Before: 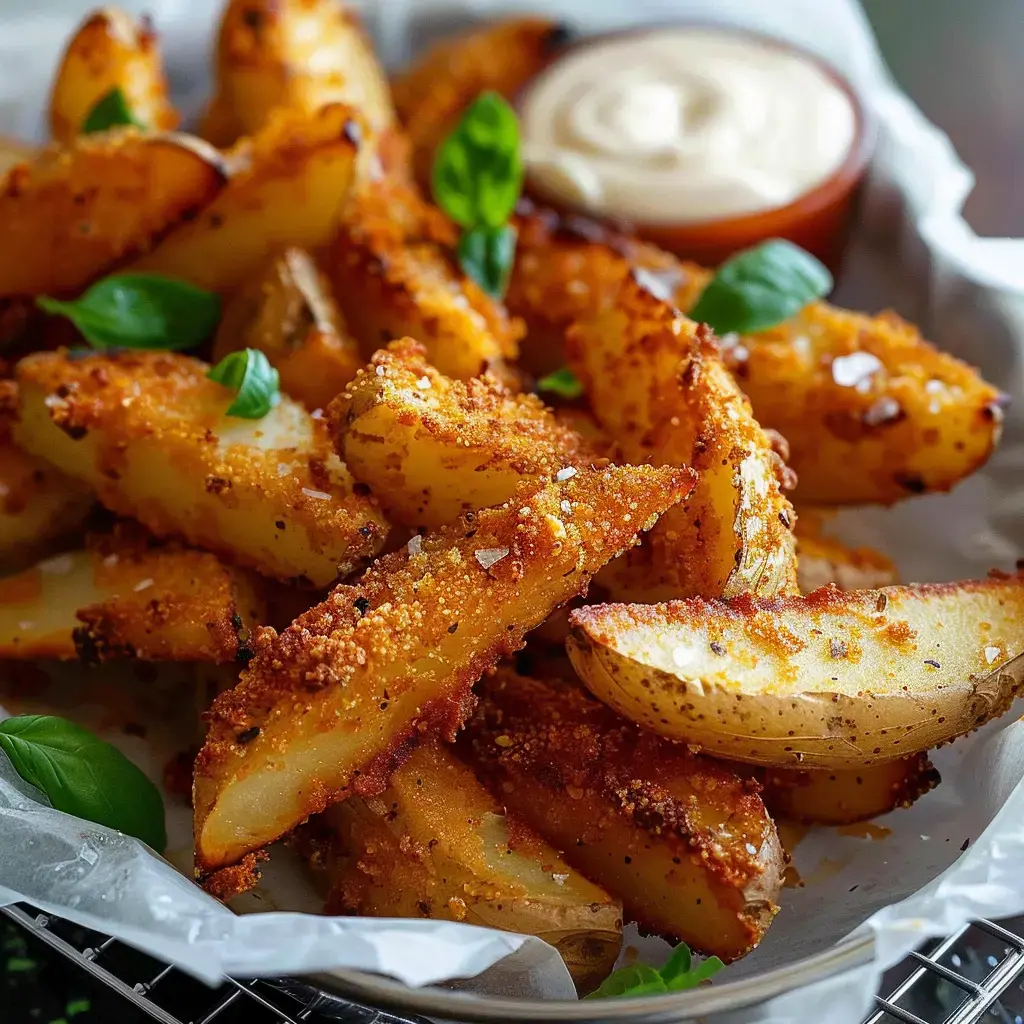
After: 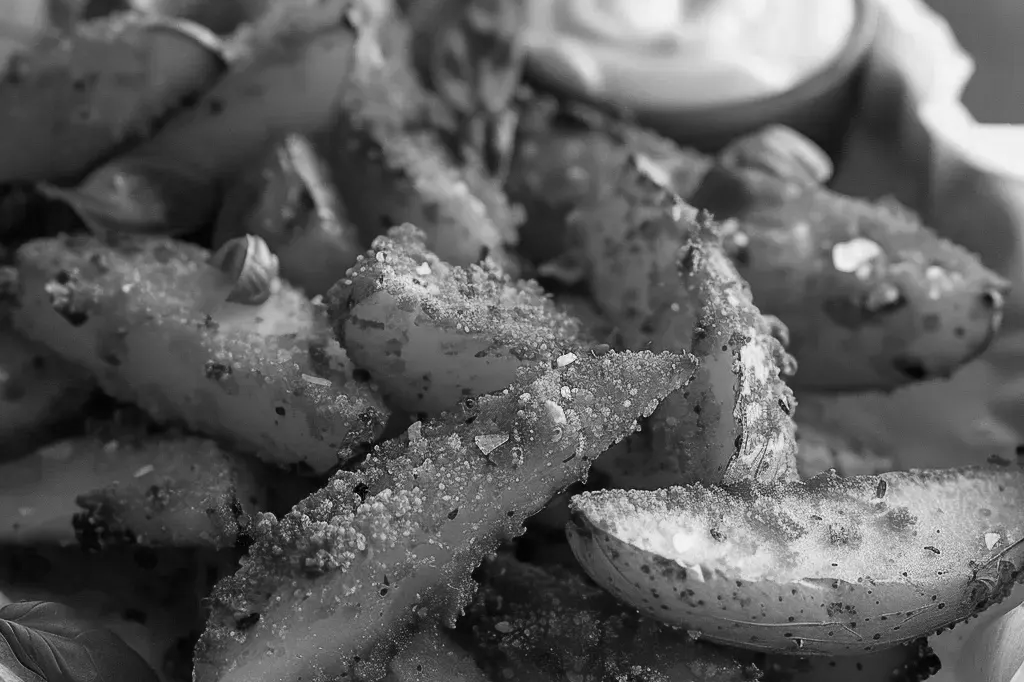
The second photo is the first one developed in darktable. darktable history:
crop: top 11.166%, bottom 22.168%
color calibration: output gray [0.21, 0.42, 0.37, 0], gray › normalize channels true, illuminant same as pipeline (D50), adaptation XYZ, x 0.346, y 0.359, gamut compression 0
